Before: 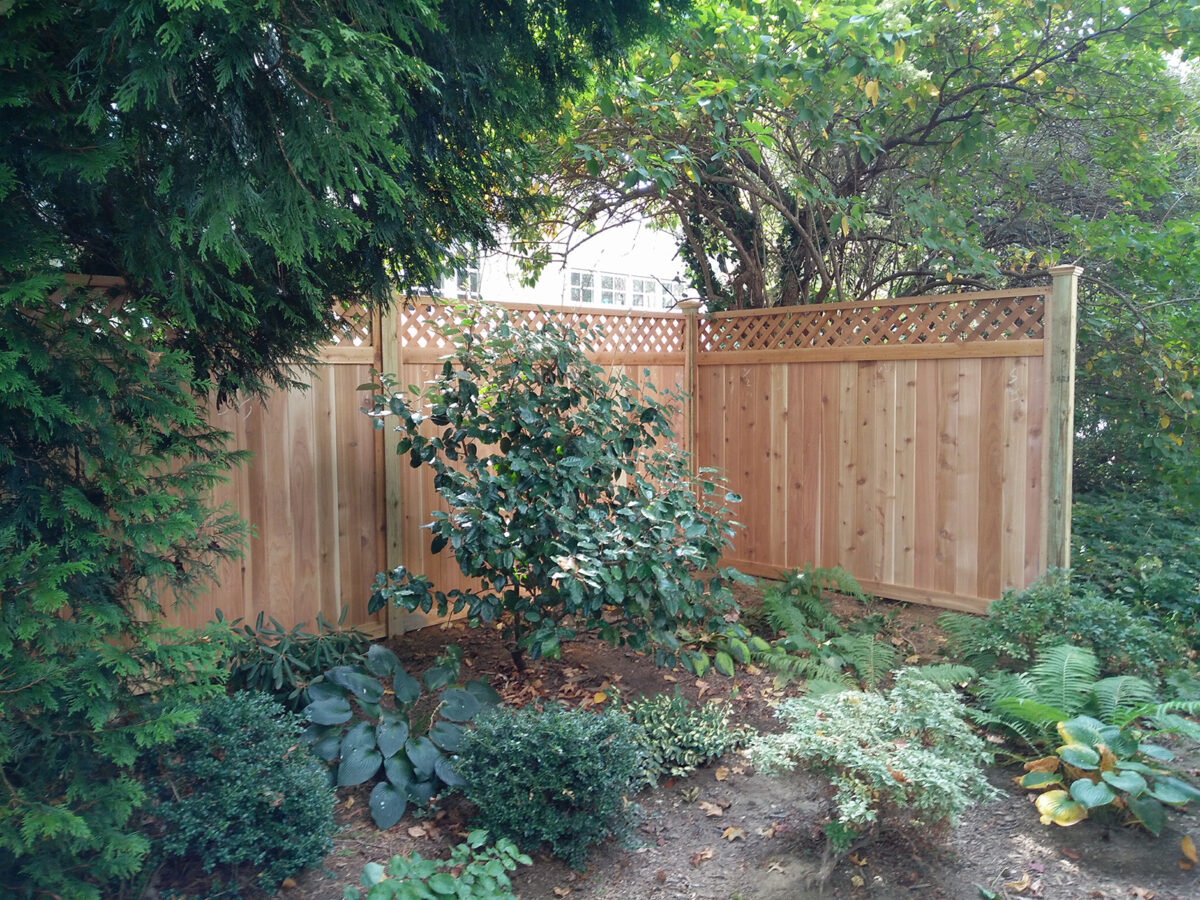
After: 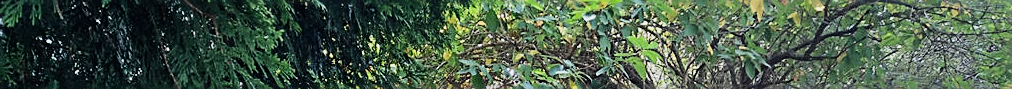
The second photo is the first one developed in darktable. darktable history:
sharpen: amount 1
filmic rgb: black relative exposure -7.5 EV, white relative exposure 5 EV, hardness 3.31, contrast 1.3, contrast in shadows safe
crop and rotate: left 9.644%, top 9.491%, right 6.021%, bottom 80.509%
